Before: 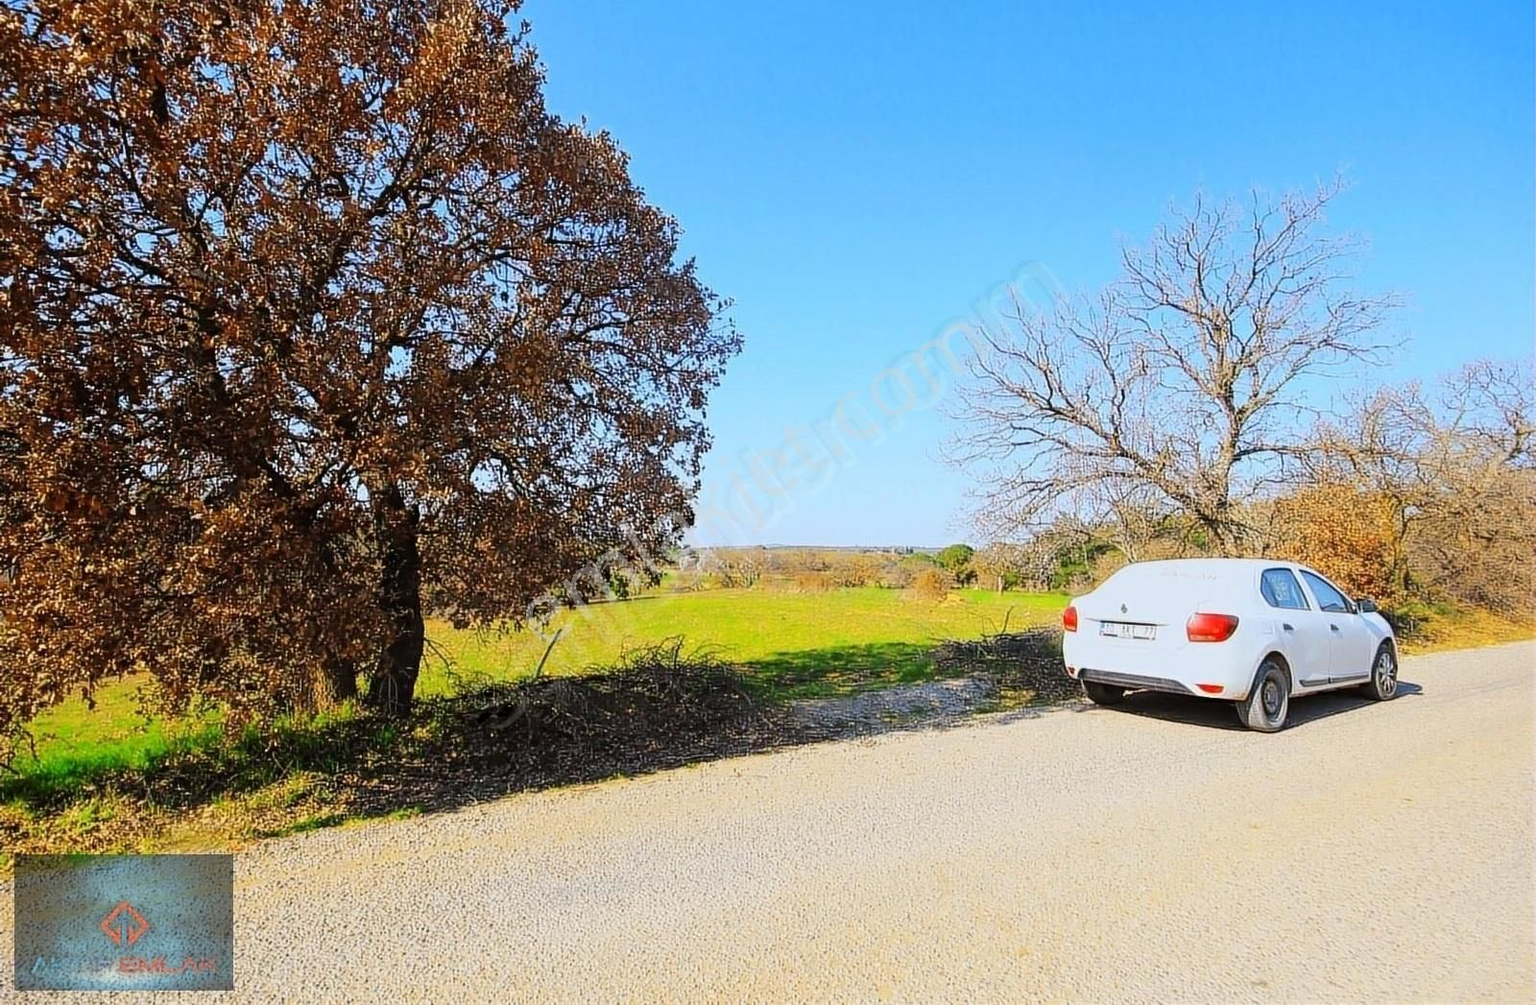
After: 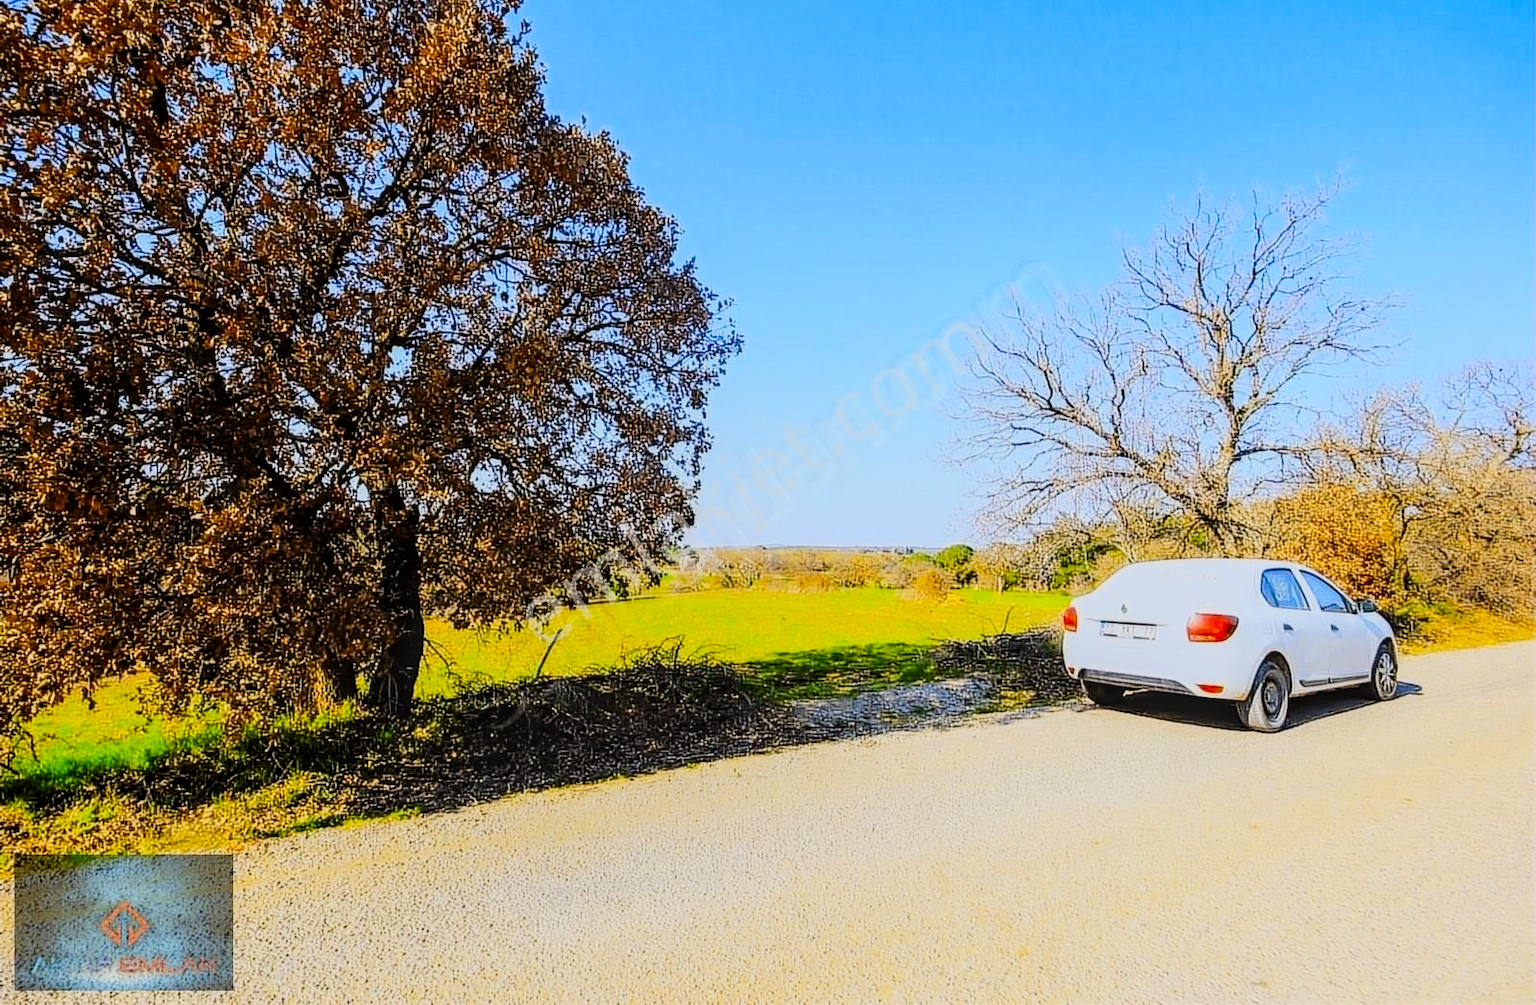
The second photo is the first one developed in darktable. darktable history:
filmic rgb: black relative exposure -7.32 EV, white relative exposure 5.09 EV, hardness 3.2
contrast brightness saturation: contrast 0.23, brightness 0.1, saturation 0.29
local contrast: on, module defaults
color contrast: green-magenta contrast 0.85, blue-yellow contrast 1.25, unbound 0
